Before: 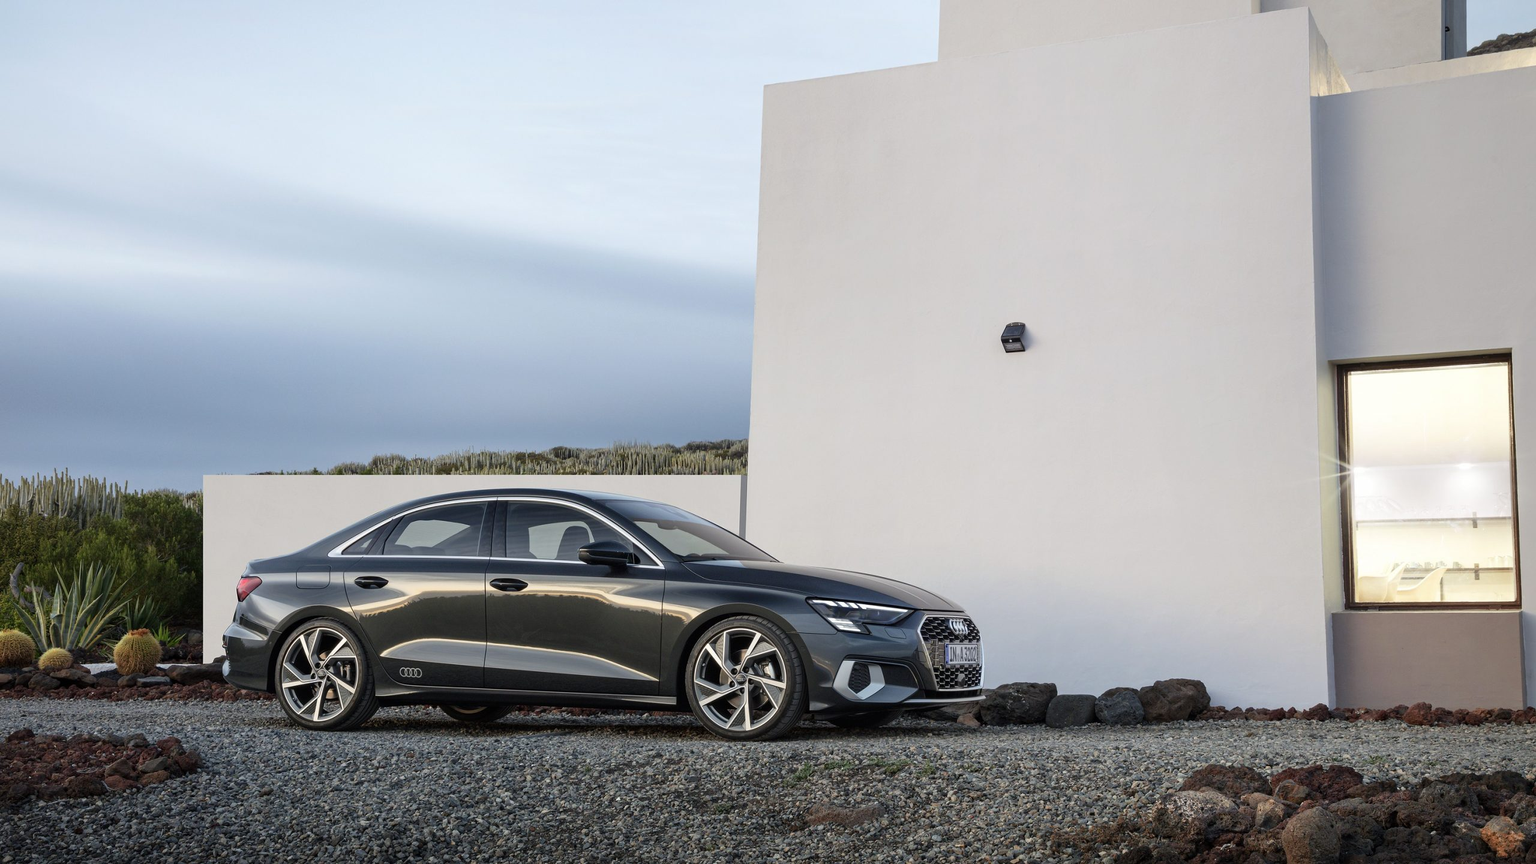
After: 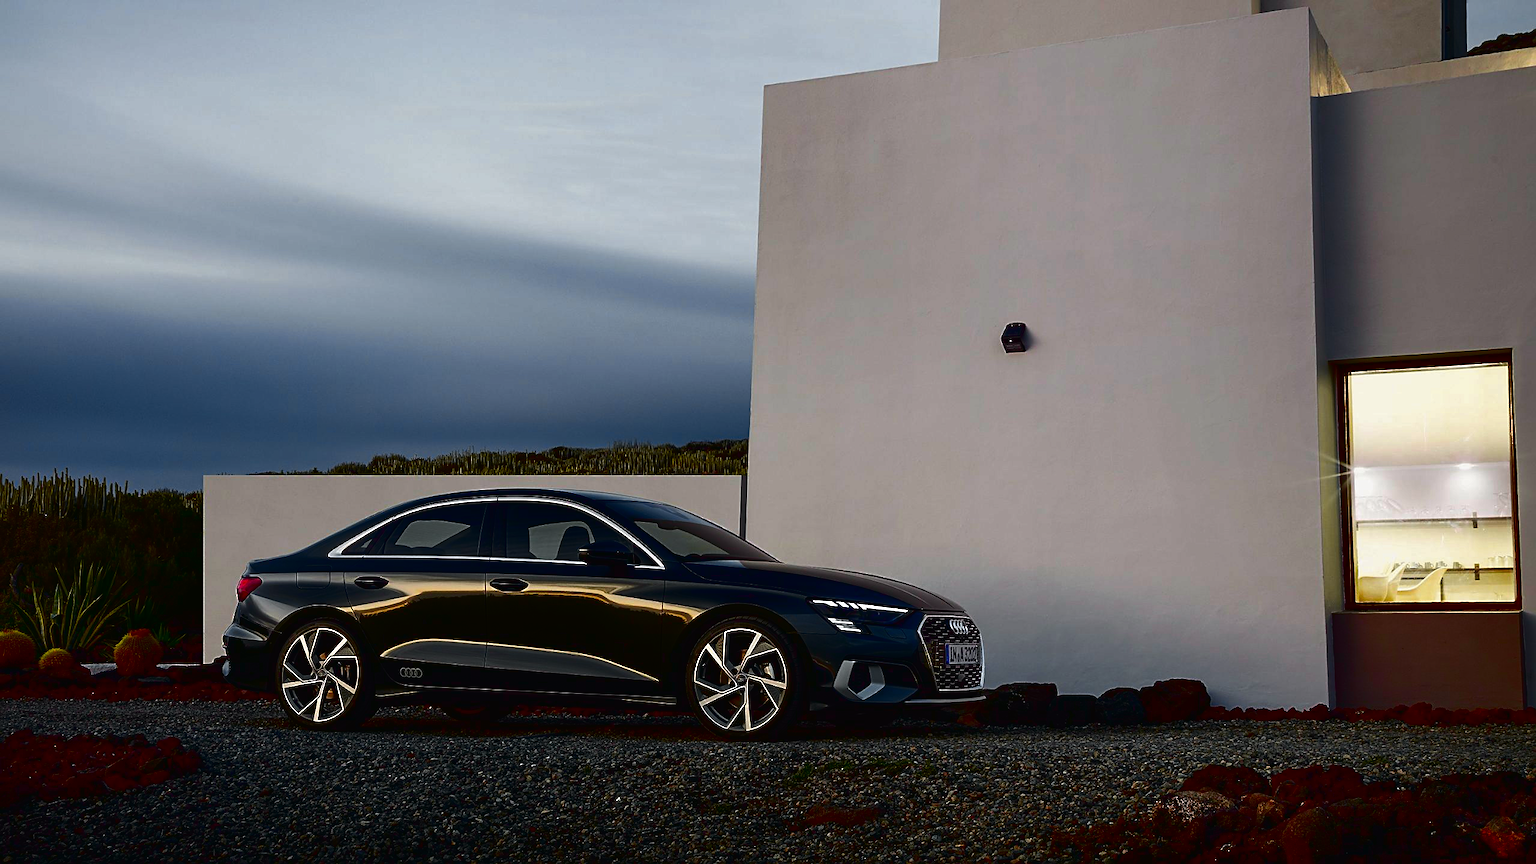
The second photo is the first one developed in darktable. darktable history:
sharpen: on, module defaults
tone curve: curves: ch0 [(0, 0.013) (0.036, 0.035) (0.274, 0.288) (0.504, 0.536) (0.844, 0.84) (1, 0.97)]; ch1 [(0, 0) (0.389, 0.403) (0.462, 0.48) (0.499, 0.5) (0.522, 0.534) (0.567, 0.588) (0.626, 0.645) (0.749, 0.781) (1, 1)]; ch2 [(0, 0) (0.457, 0.486) (0.5, 0.501) (0.533, 0.539) (0.599, 0.6) (0.704, 0.732) (1, 1)], color space Lab, independent channels, preserve colors none
contrast brightness saturation: brightness -0.99, saturation 0.983
